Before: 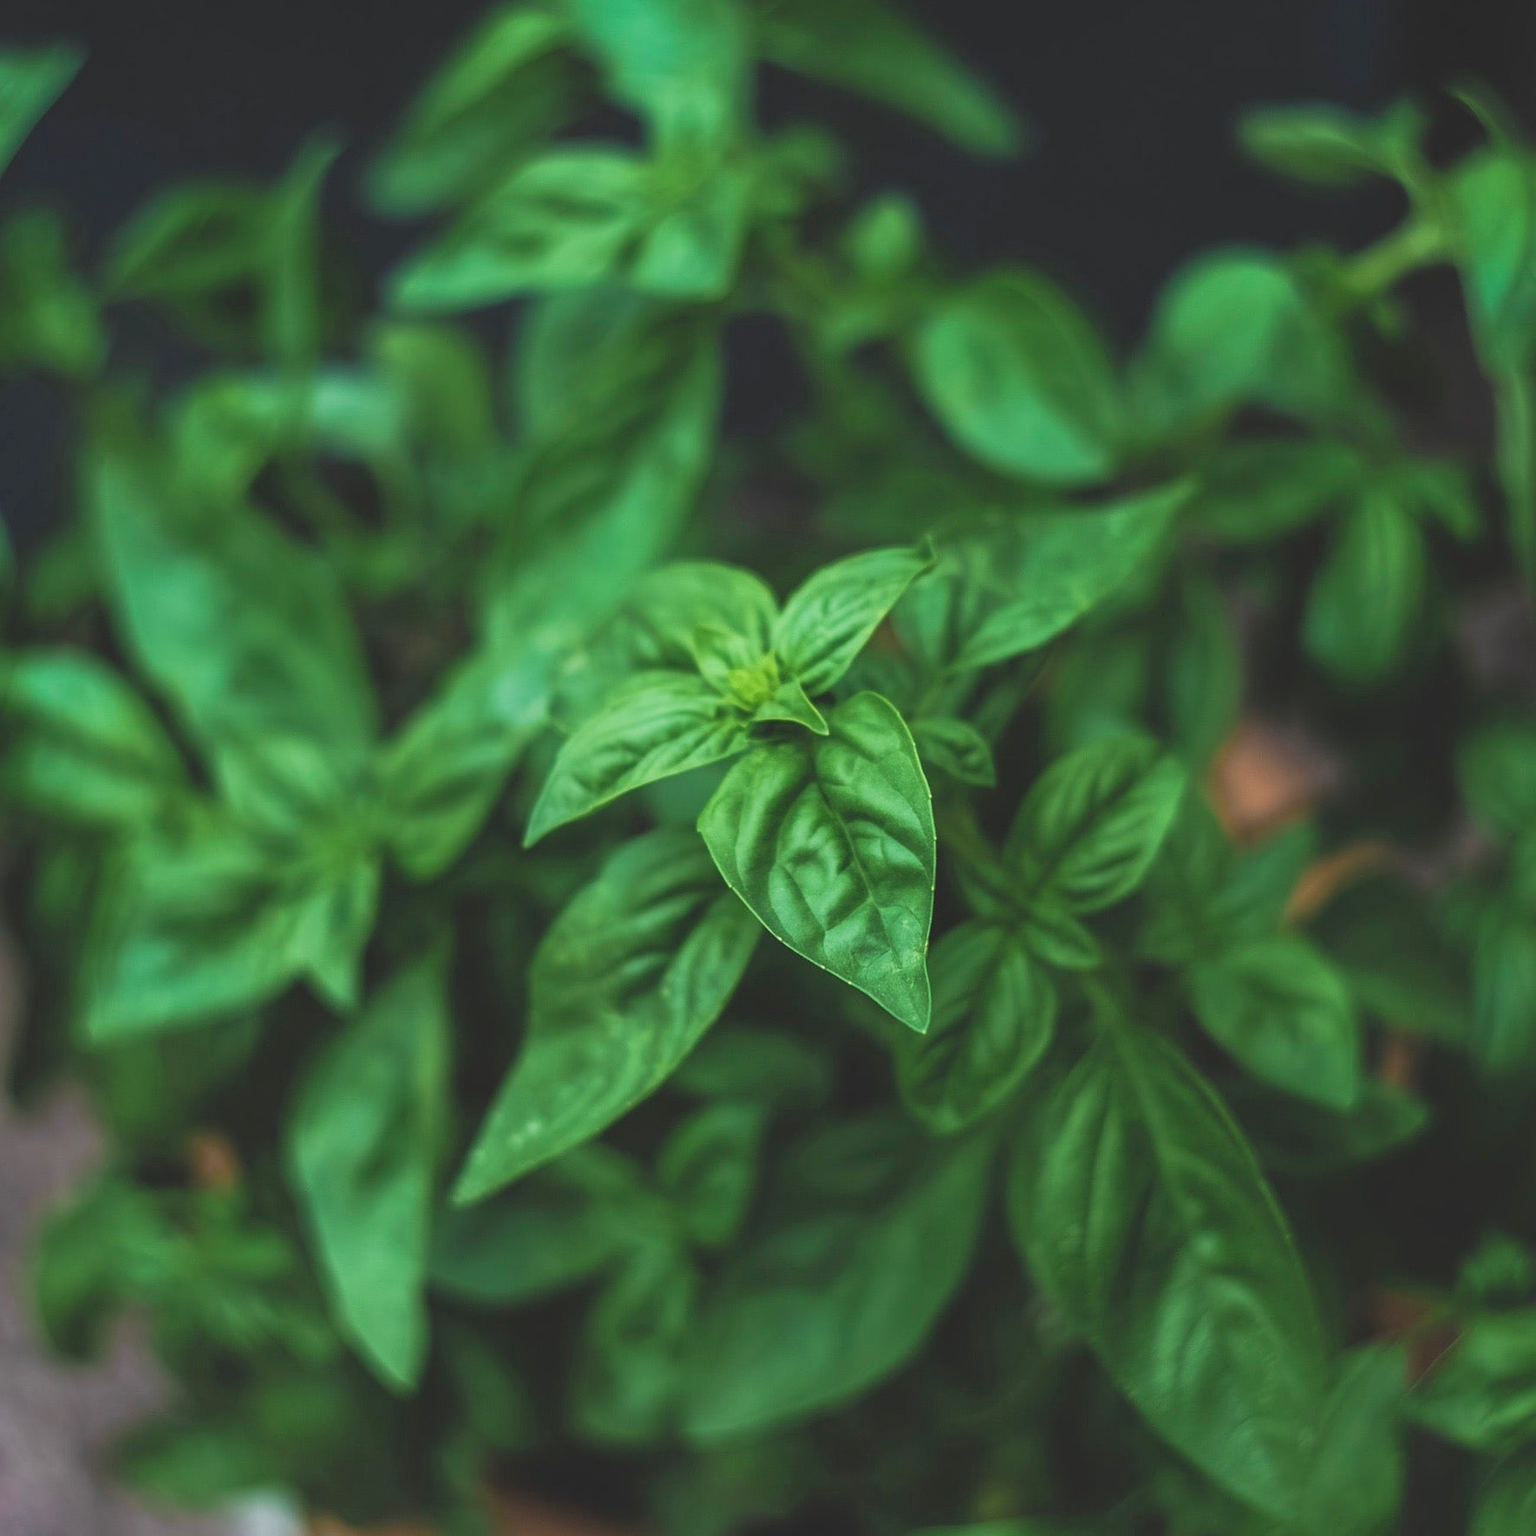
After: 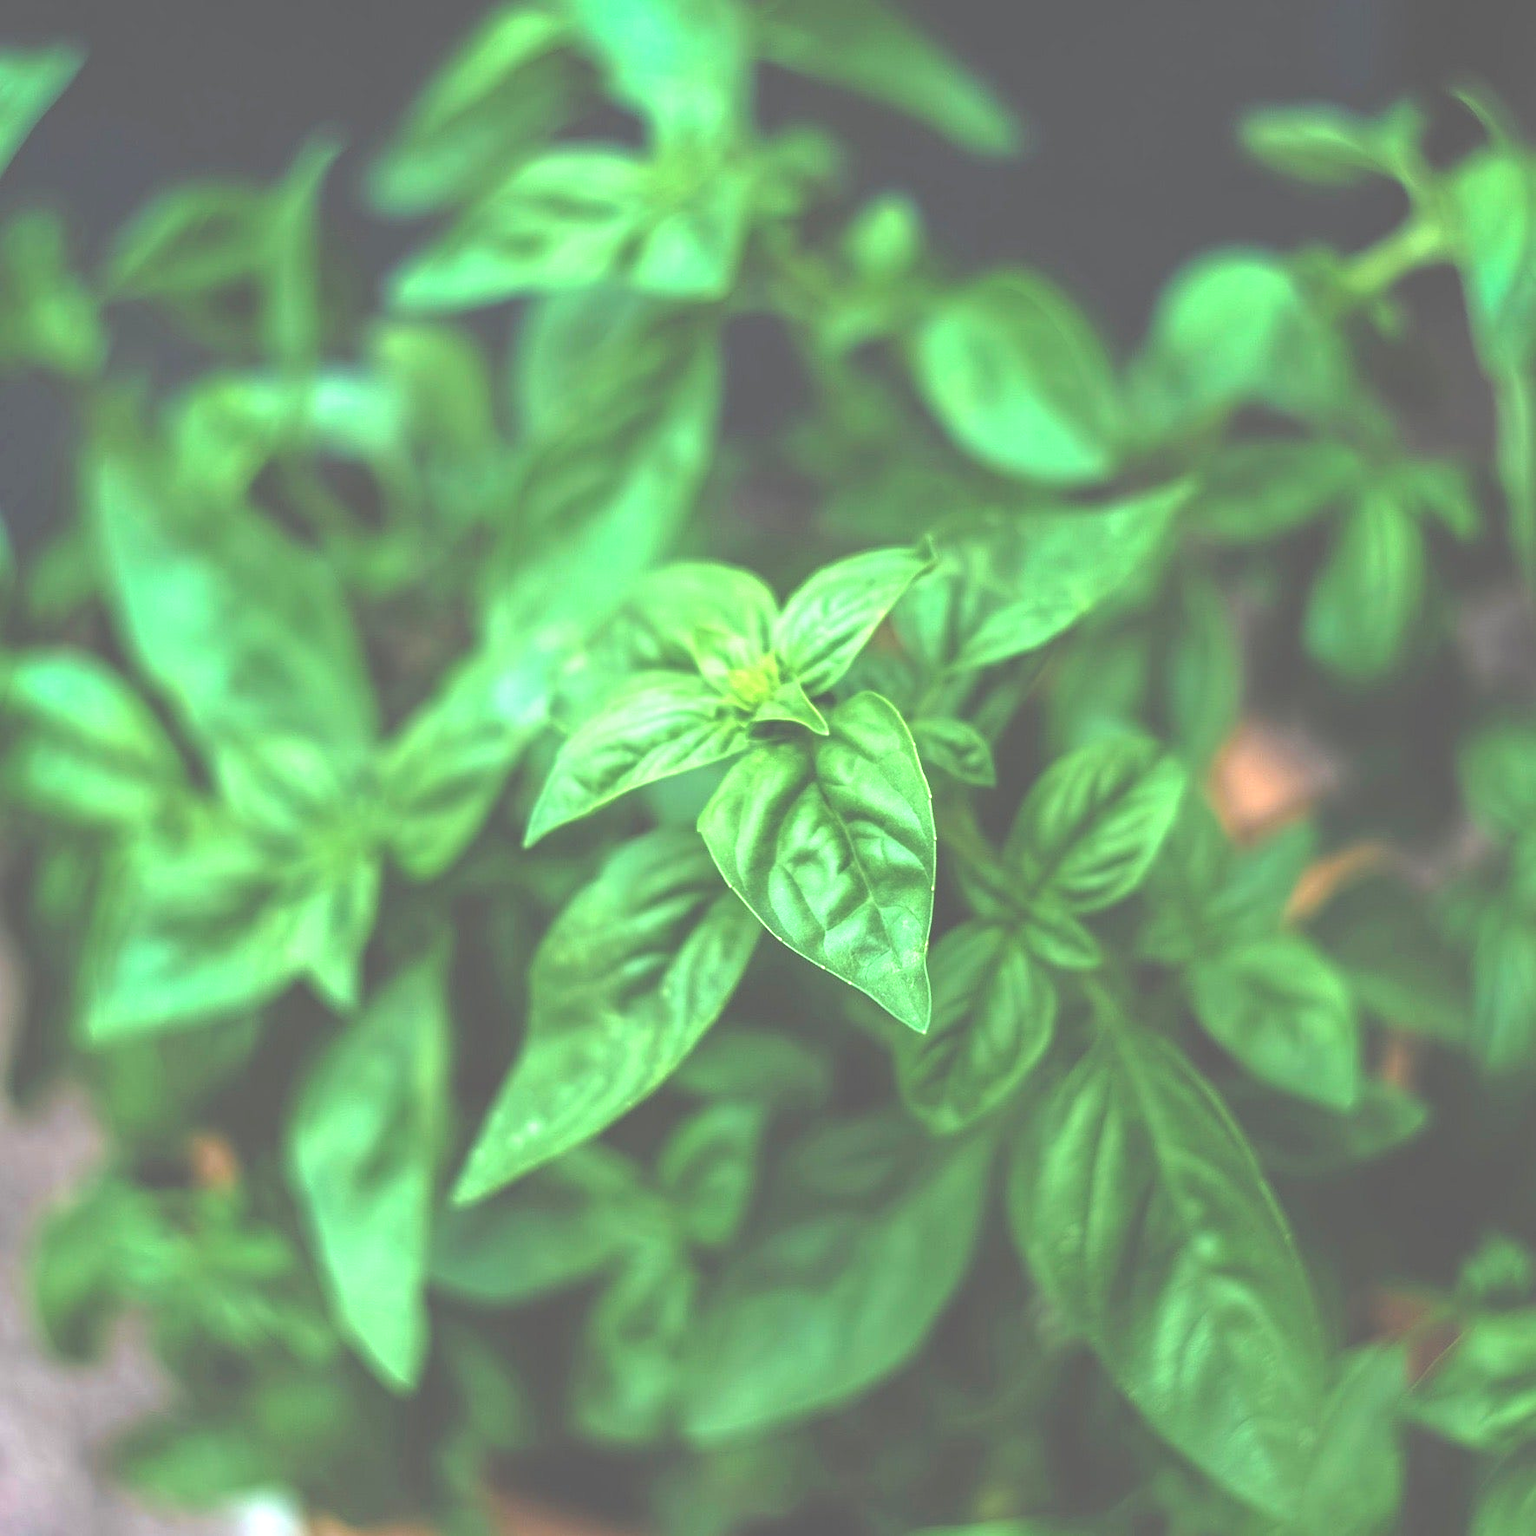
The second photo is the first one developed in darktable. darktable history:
exposure: black level correction -0.024, exposure 1.396 EV, compensate highlight preservation false
